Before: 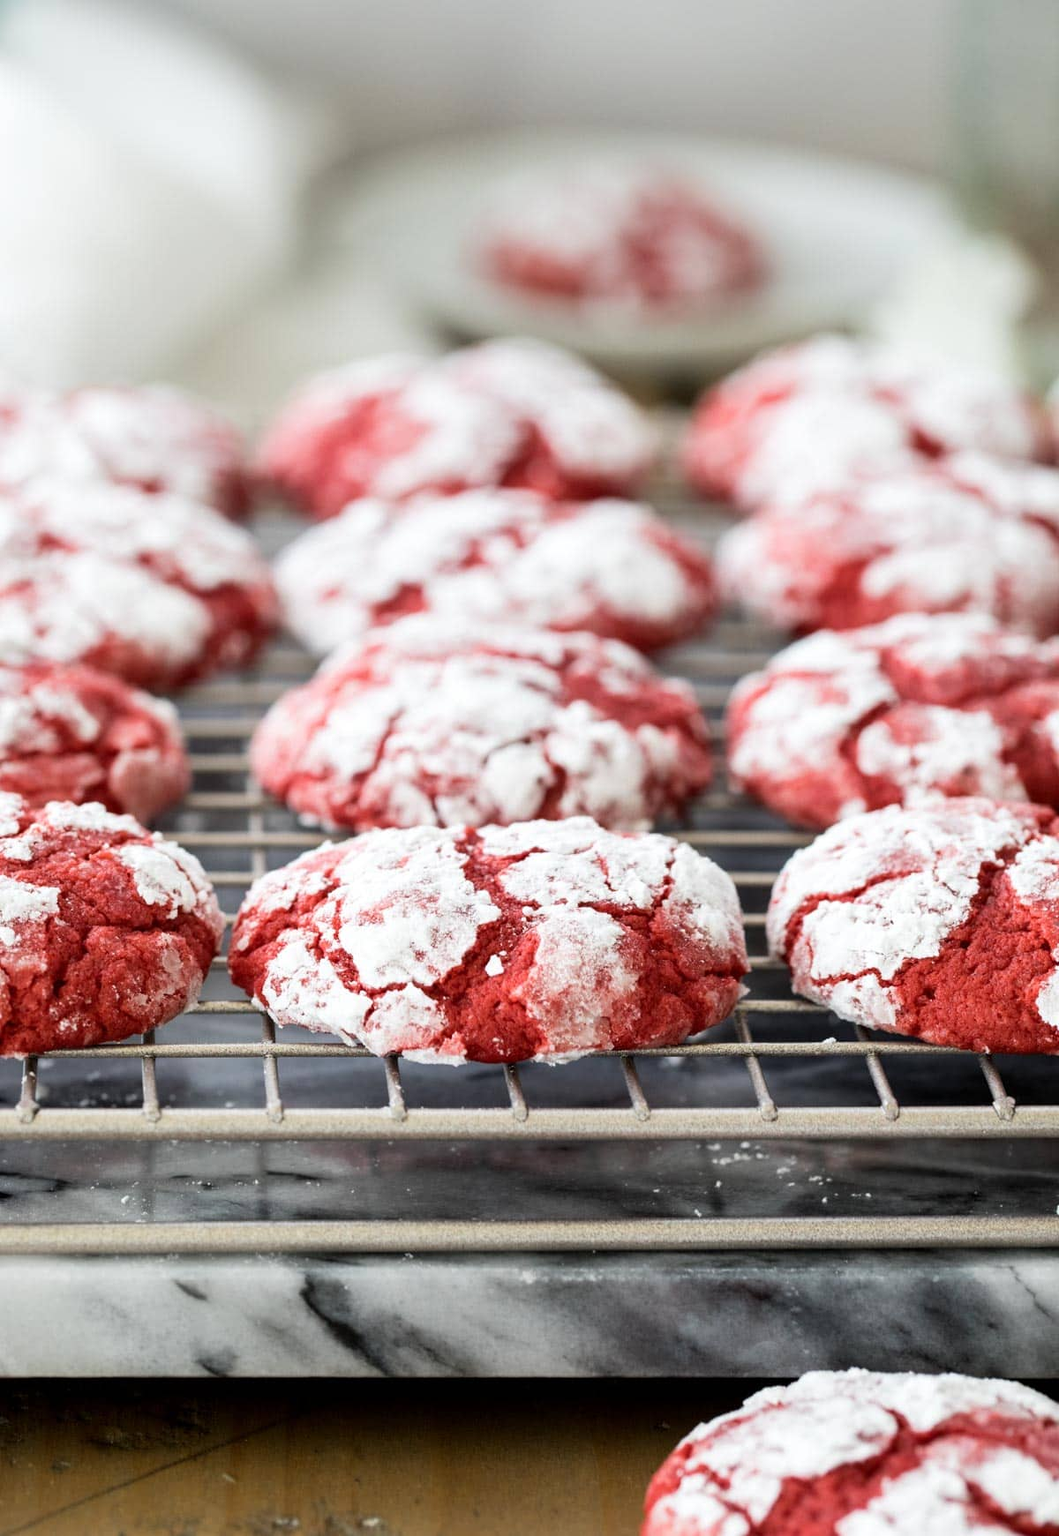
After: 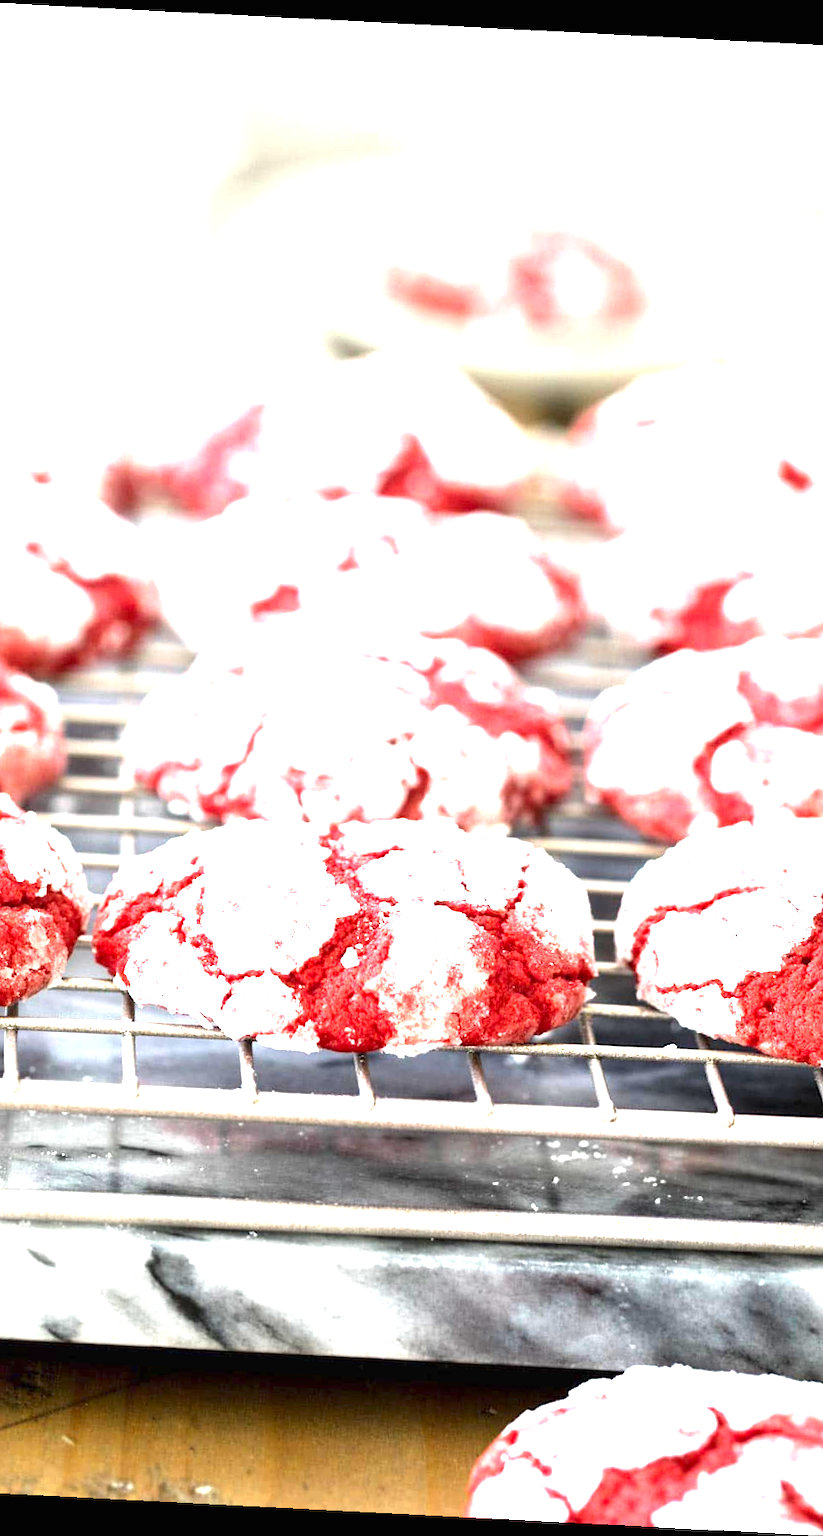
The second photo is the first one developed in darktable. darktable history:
crop and rotate: angle -2.94°, left 14.257%, top 0.041%, right 10.874%, bottom 0.061%
contrast brightness saturation: saturation 0.1
exposure: black level correction 0, exposure 1.893 EV, compensate highlight preservation false
